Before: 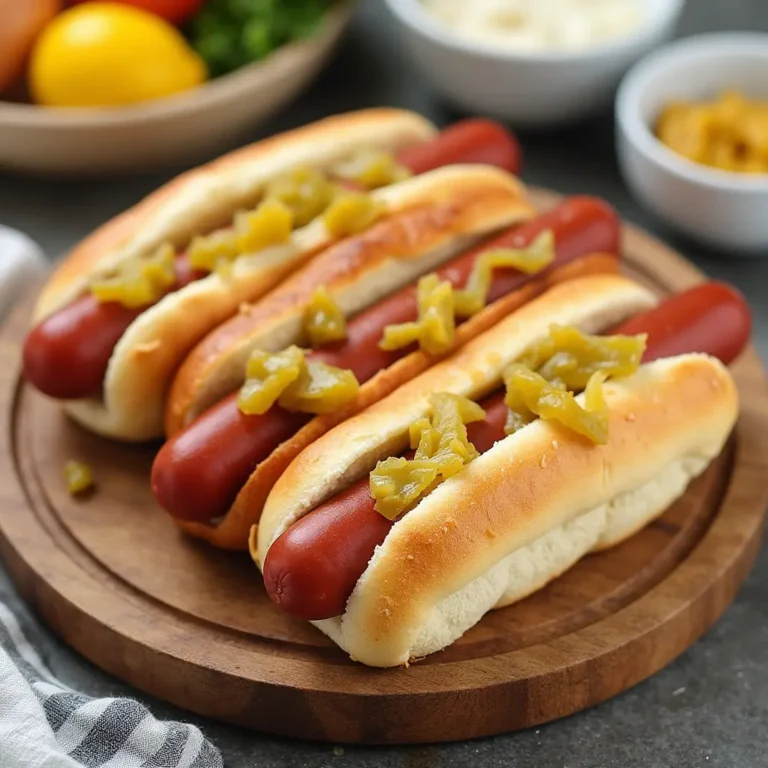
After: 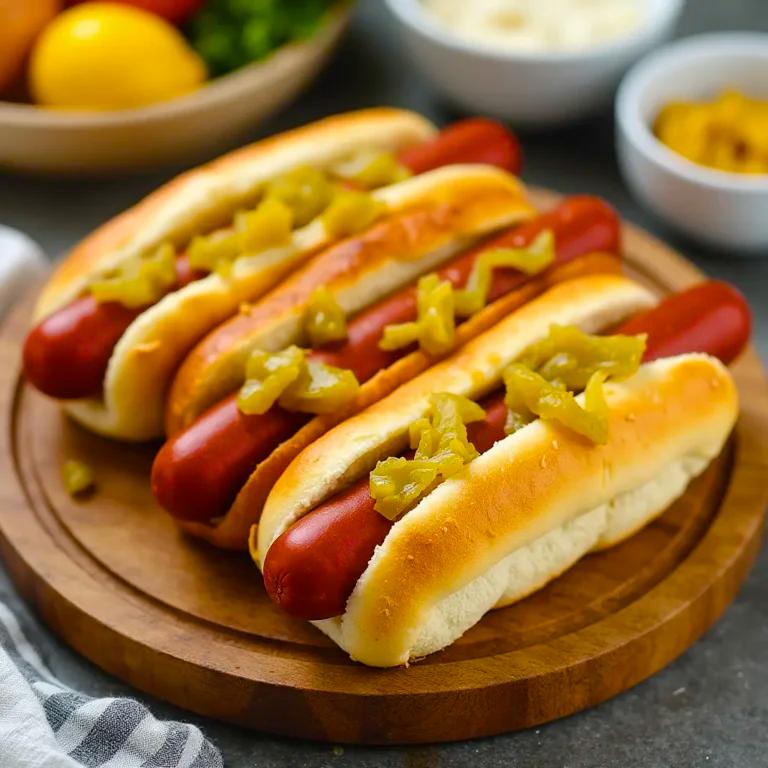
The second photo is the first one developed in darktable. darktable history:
color balance rgb: perceptual saturation grading › global saturation 36.017%, perceptual saturation grading › shadows 35.101%, global vibrance 9.736%
contrast brightness saturation: saturation -0.048
